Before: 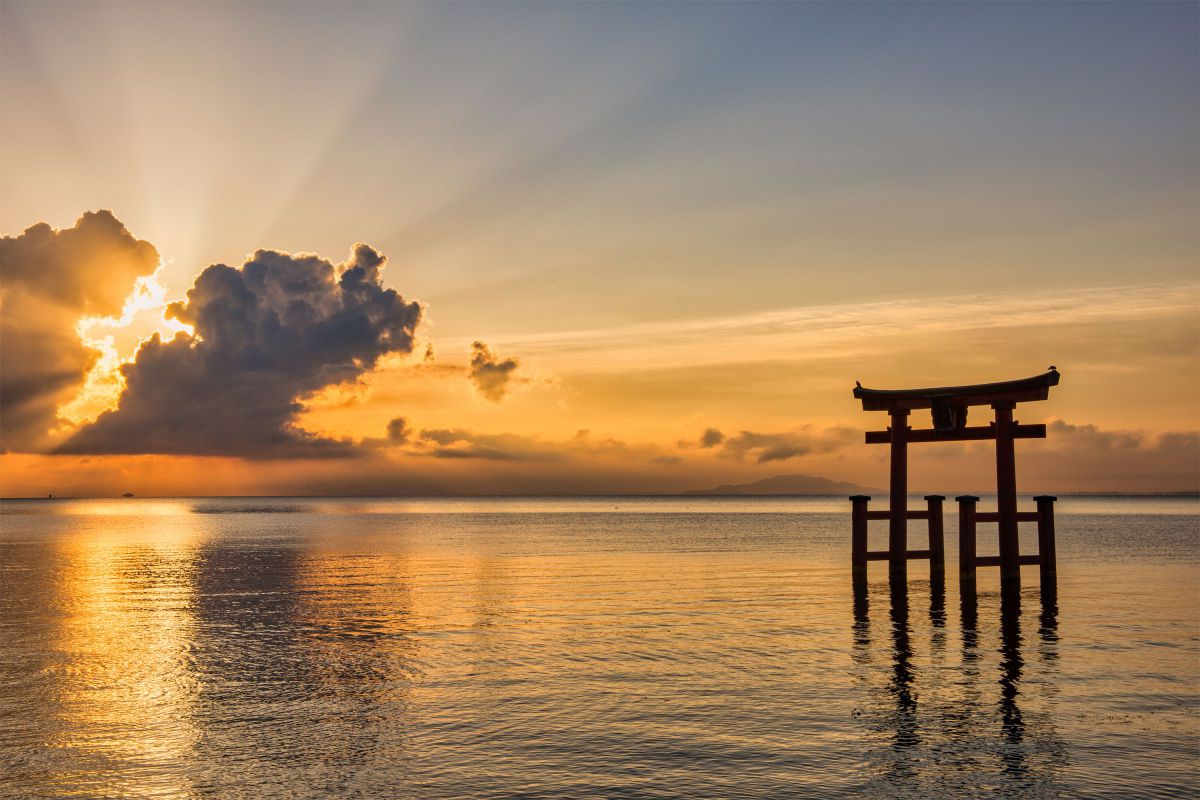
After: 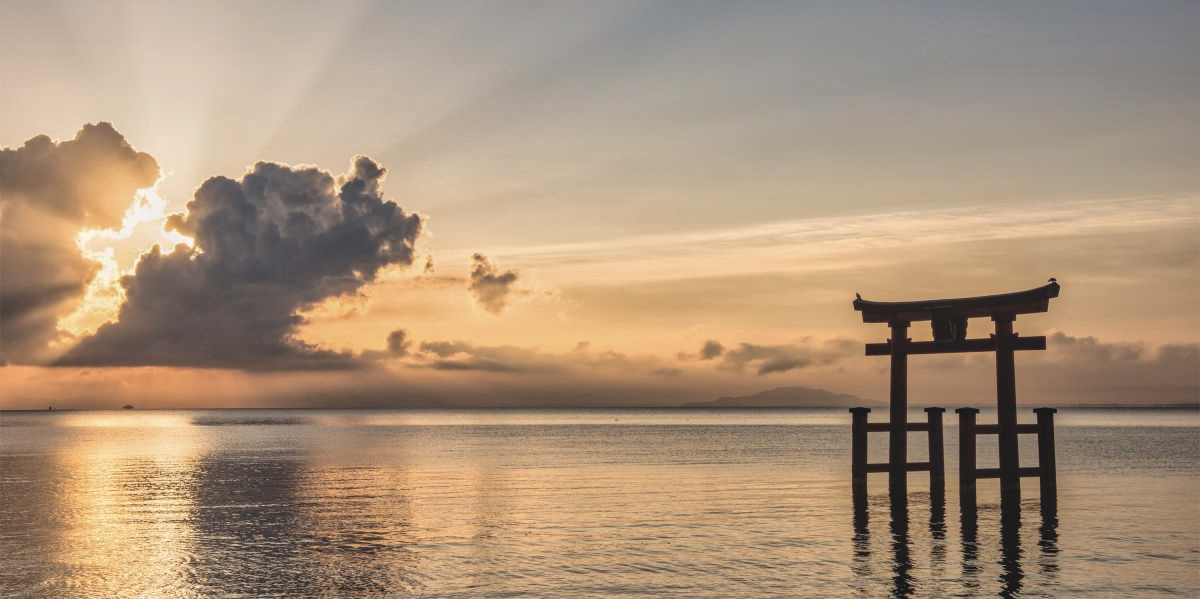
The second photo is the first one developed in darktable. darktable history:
contrast brightness saturation: contrast -0.242, saturation -0.449
tone equalizer: -8 EV -0.411 EV, -7 EV -0.365 EV, -6 EV -0.345 EV, -5 EV -0.19 EV, -3 EV 0.193 EV, -2 EV 0.303 EV, -1 EV 0.385 EV, +0 EV 0.413 EV
local contrast: on, module defaults
crop: top 11.049%, bottom 13.958%
